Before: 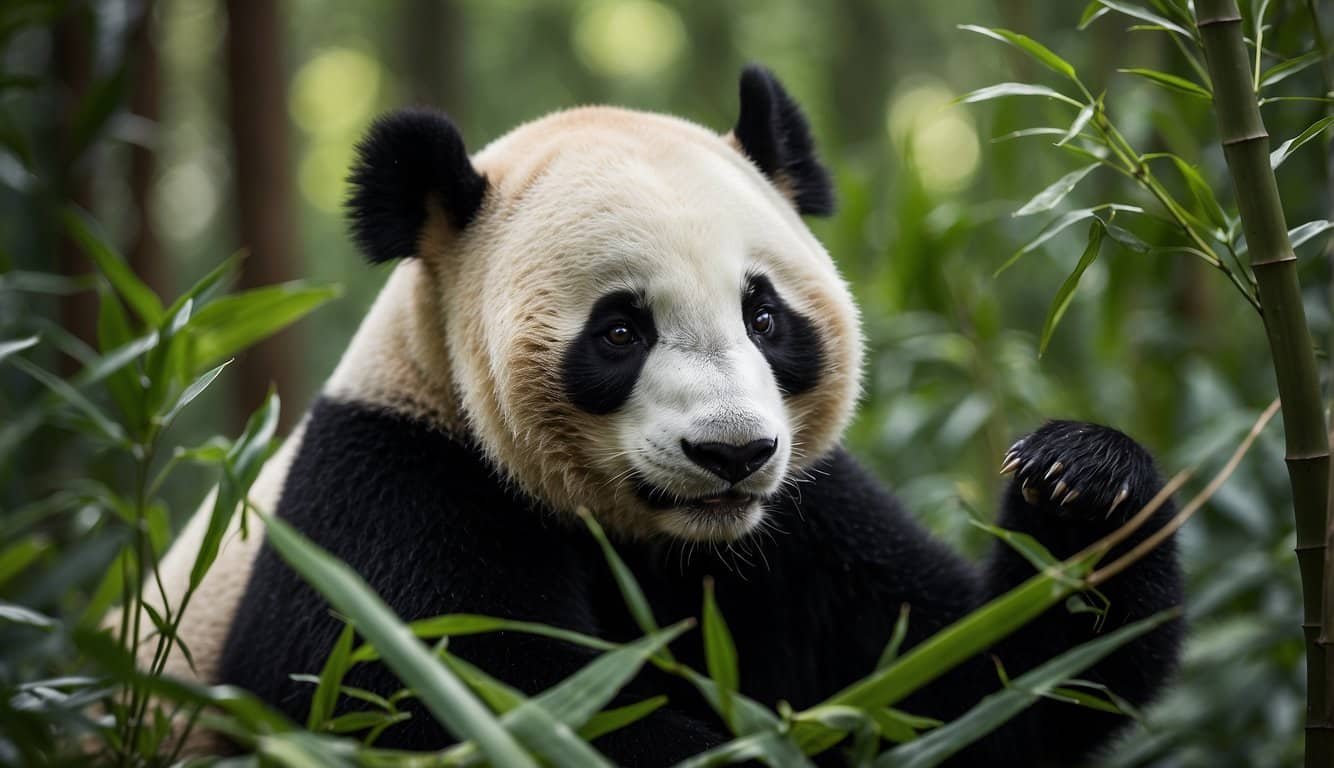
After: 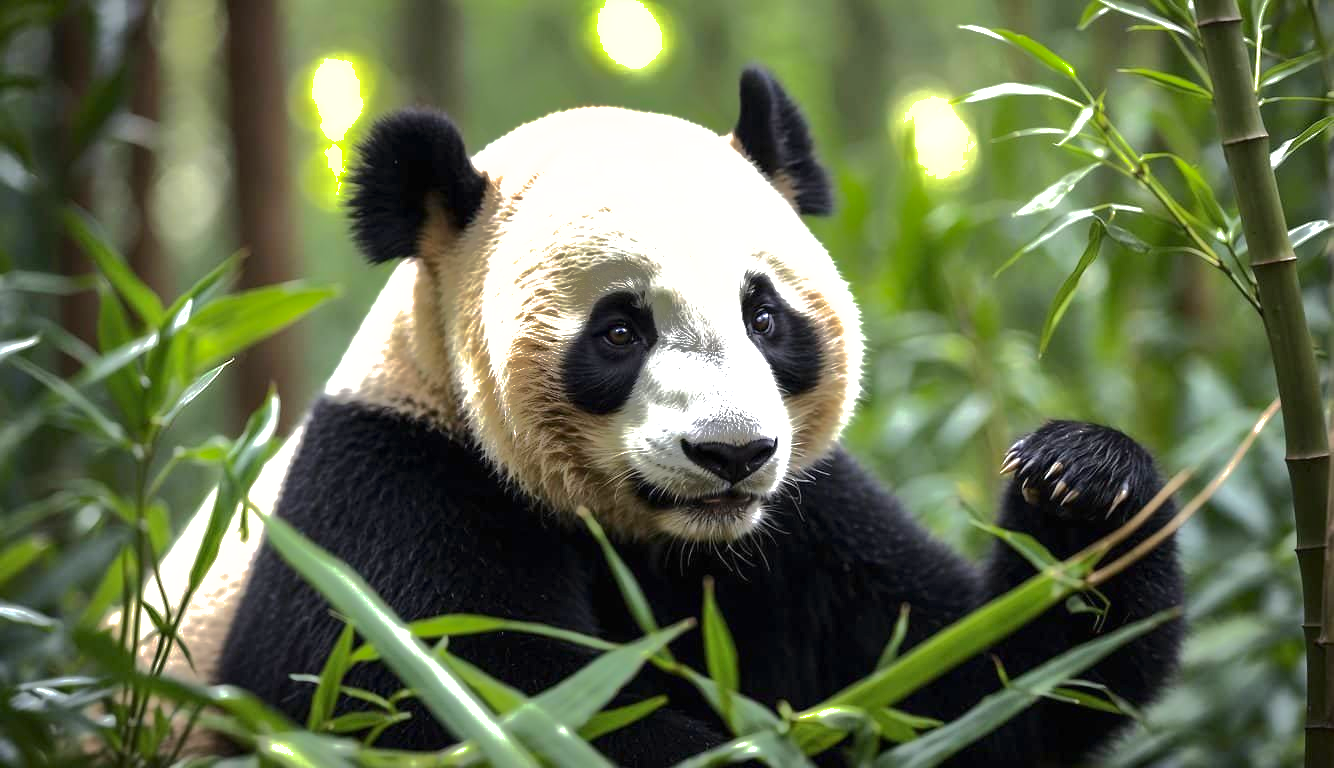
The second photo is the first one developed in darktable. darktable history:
exposure: black level correction 0, exposure 1.2 EV, compensate highlight preservation false
shadows and highlights: shadows -19.91, highlights -73.15
color zones: curves: ch0 [(0.068, 0.464) (0.25, 0.5) (0.48, 0.508) (0.75, 0.536) (0.886, 0.476) (0.967, 0.456)]; ch1 [(0.066, 0.456) (0.25, 0.5) (0.616, 0.508) (0.746, 0.56) (0.934, 0.444)]
